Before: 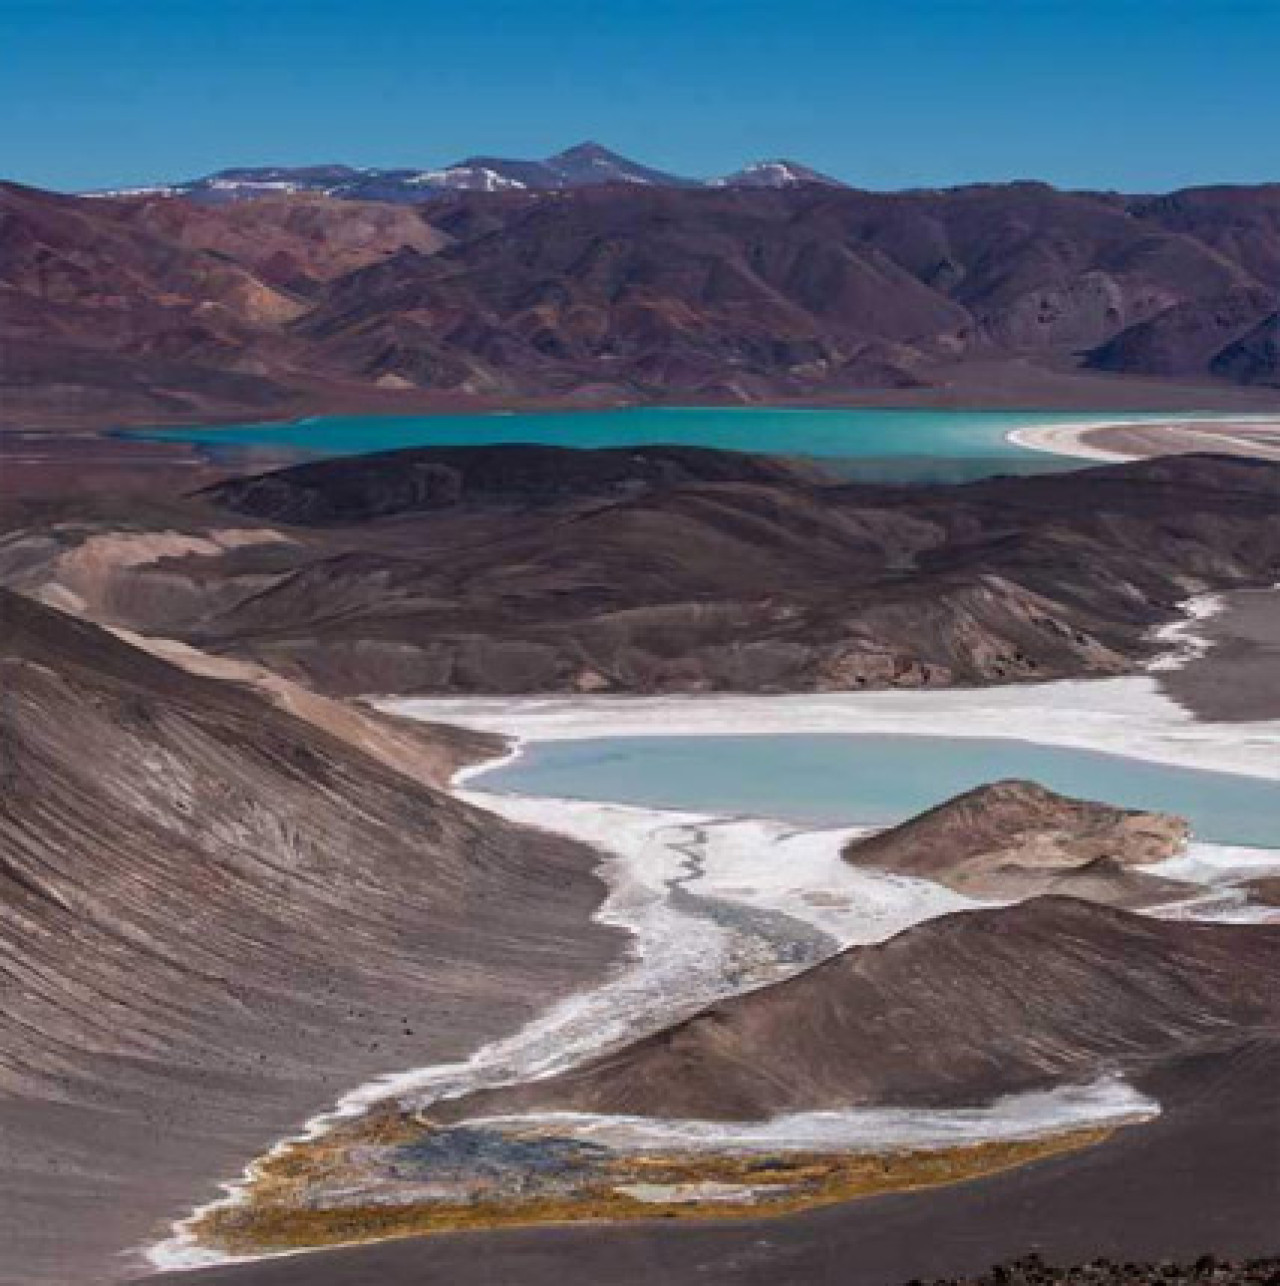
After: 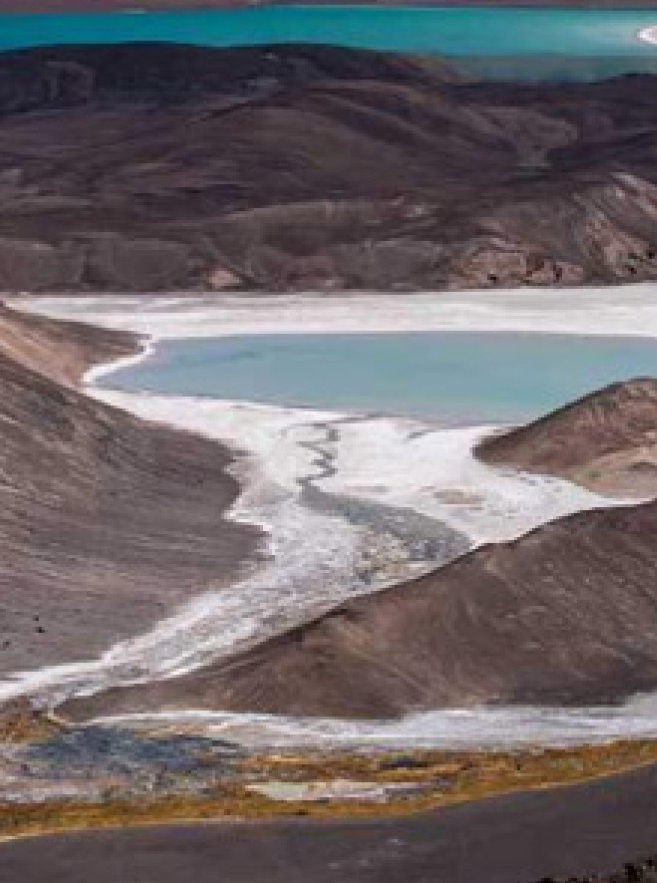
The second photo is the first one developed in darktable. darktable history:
crop and rotate: left 28.814%, top 31.324%, right 19.835%
exposure: compensate exposure bias true, compensate highlight preservation false
